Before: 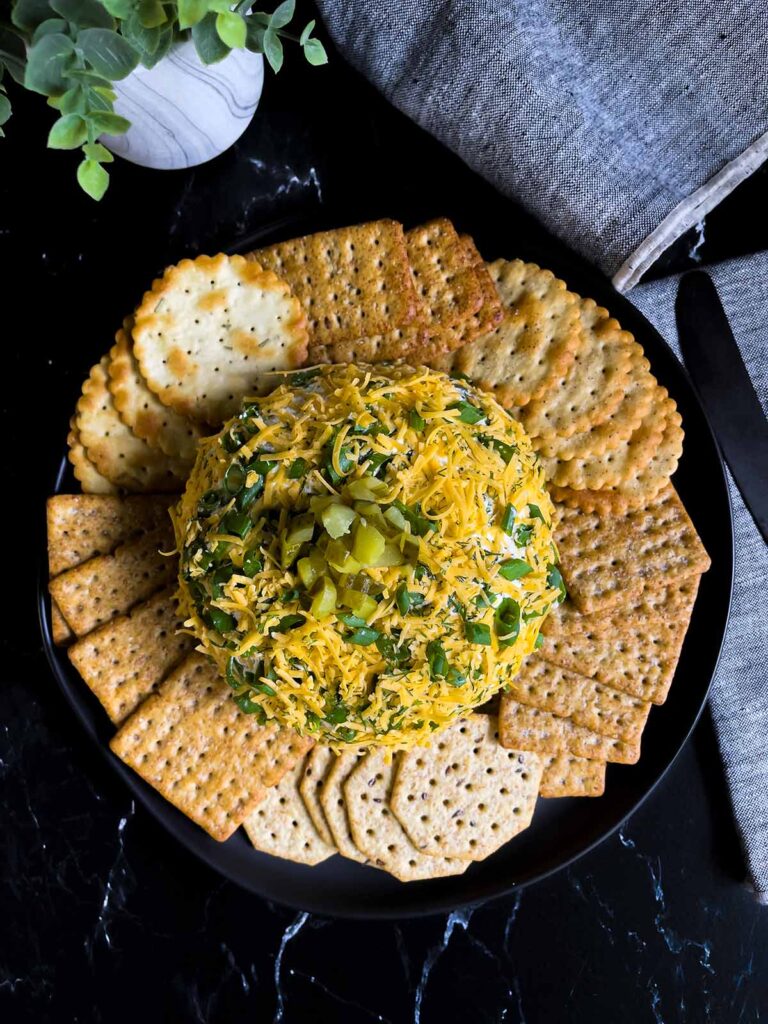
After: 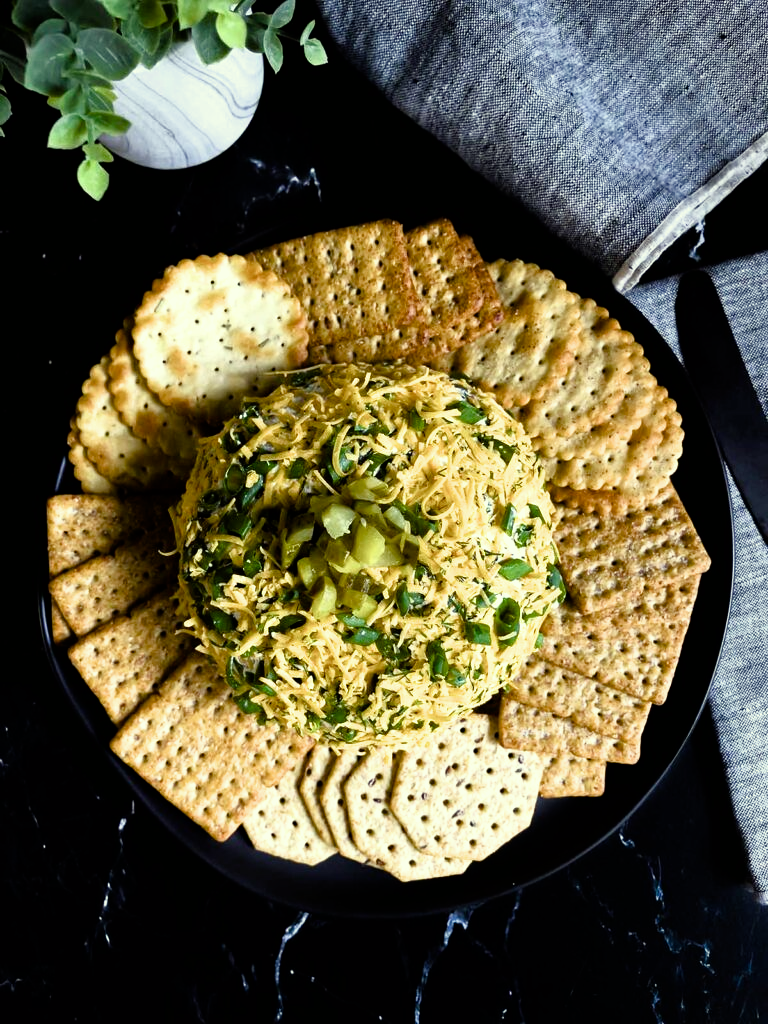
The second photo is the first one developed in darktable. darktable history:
color balance rgb: perceptual saturation grading › global saturation 20%, perceptual saturation grading › highlights -50%, perceptual saturation grading › shadows 30%
filmic rgb: white relative exposure 2.2 EV, hardness 6.97
color correction: highlights a* -5.94, highlights b* 11.19
